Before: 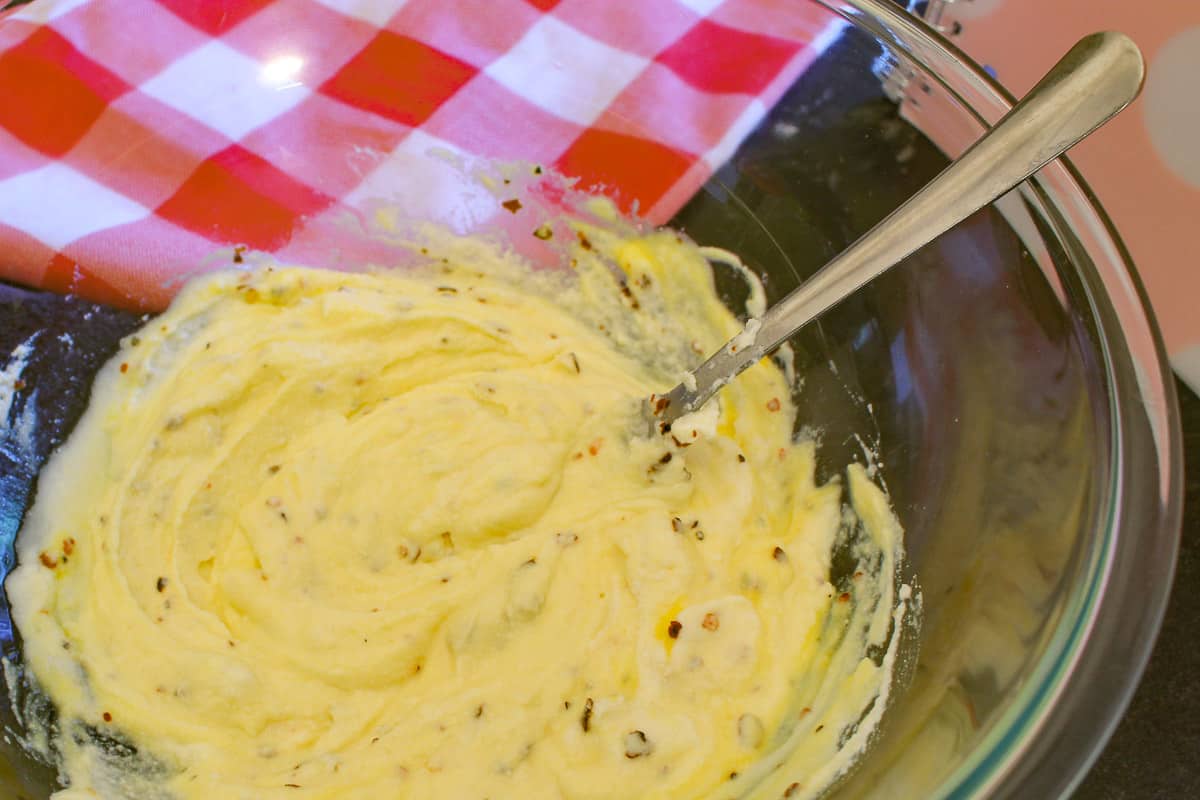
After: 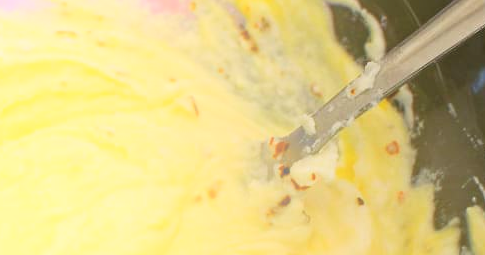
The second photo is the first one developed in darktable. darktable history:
bloom: on, module defaults
crop: left 31.751%, top 32.172%, right 27.8%, bottom 35.83%
